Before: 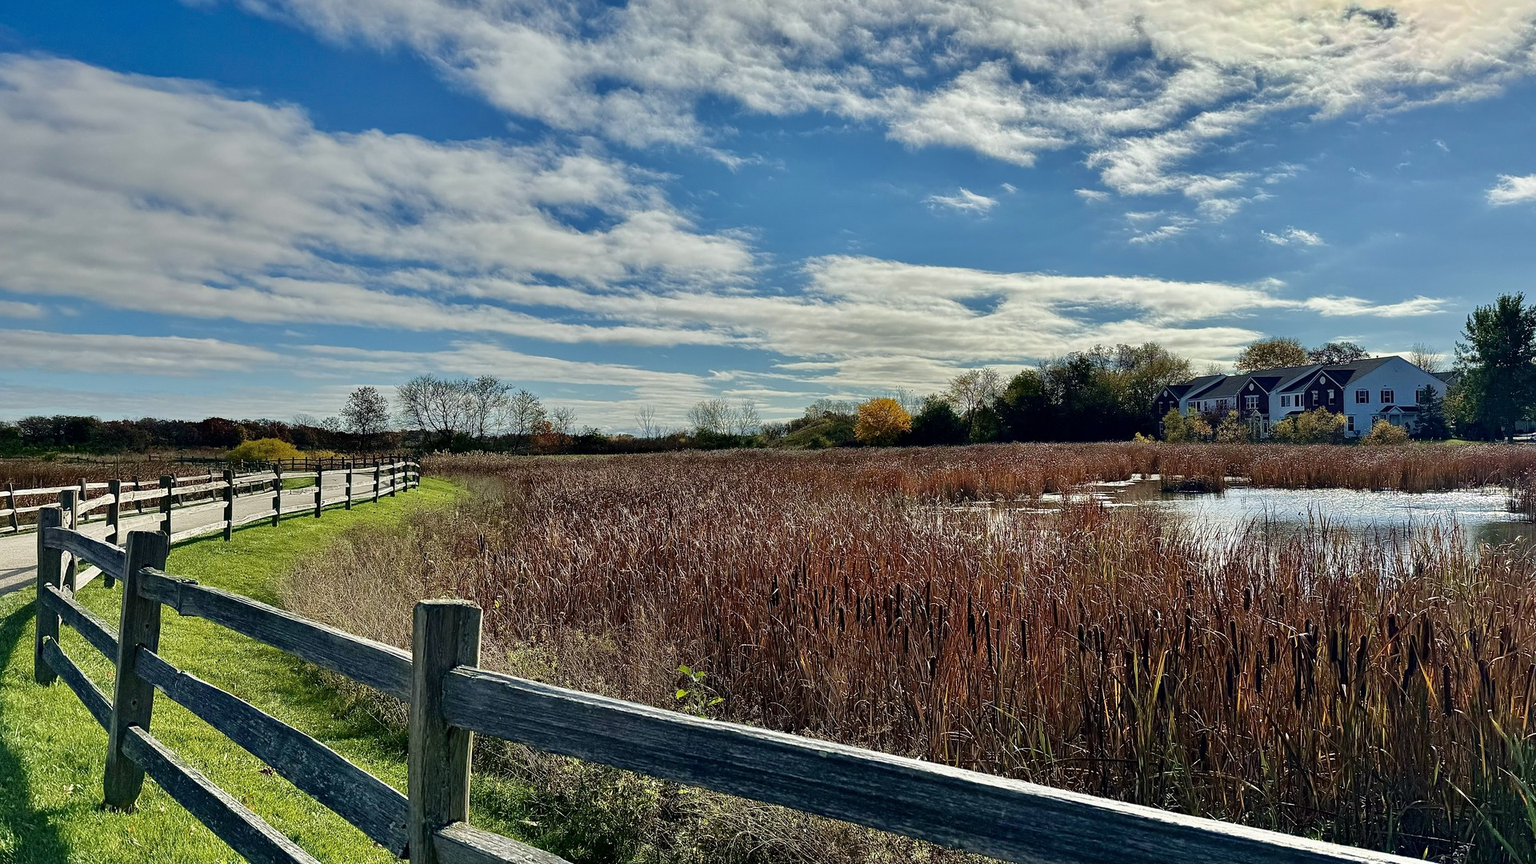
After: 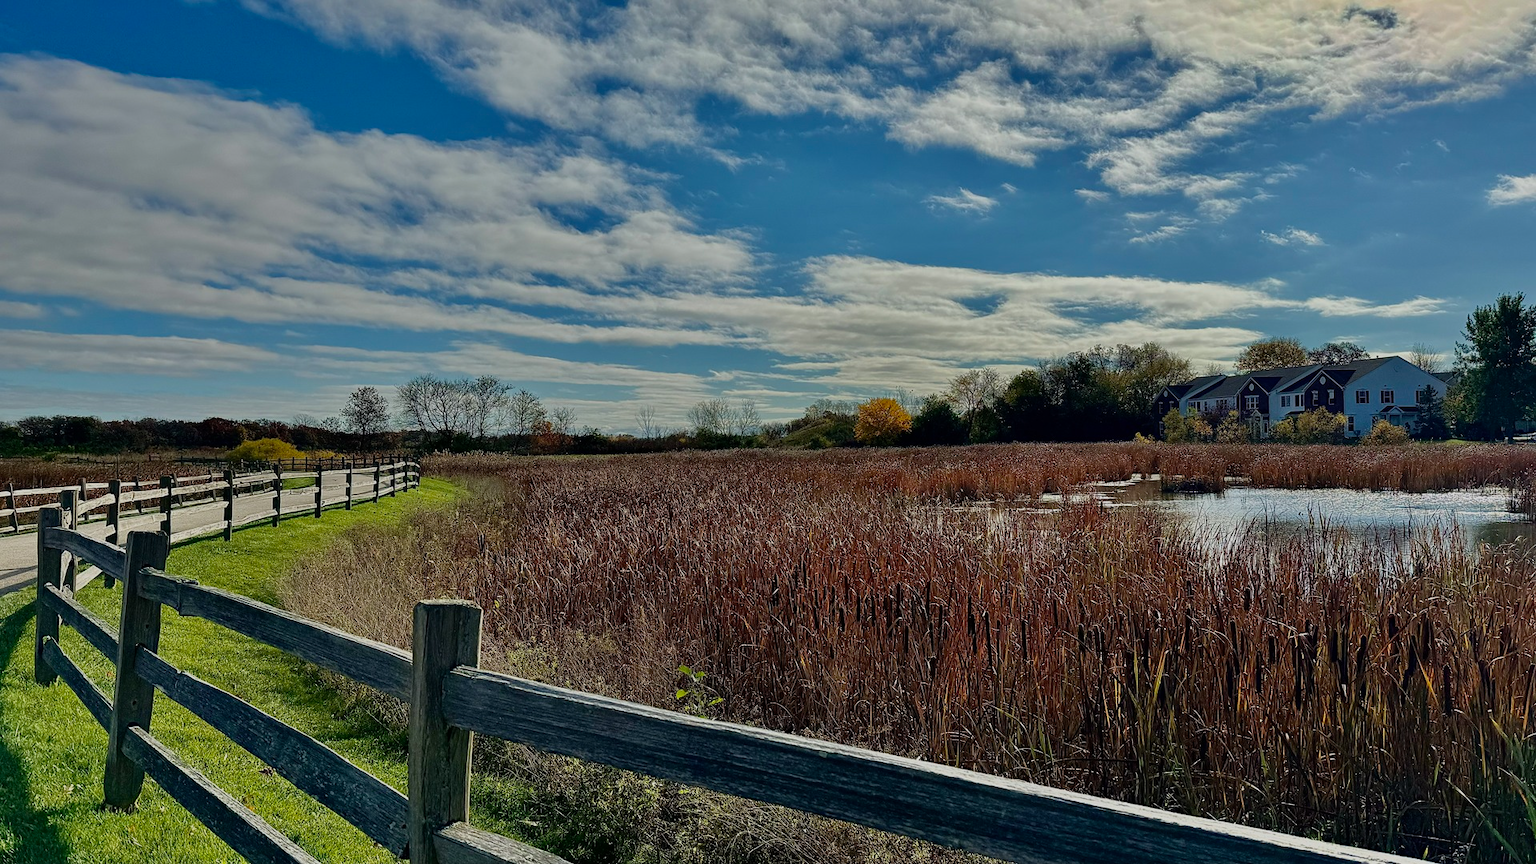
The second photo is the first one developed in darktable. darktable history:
exposure: exposure -0.579 EV, compensate highlight preservation false
